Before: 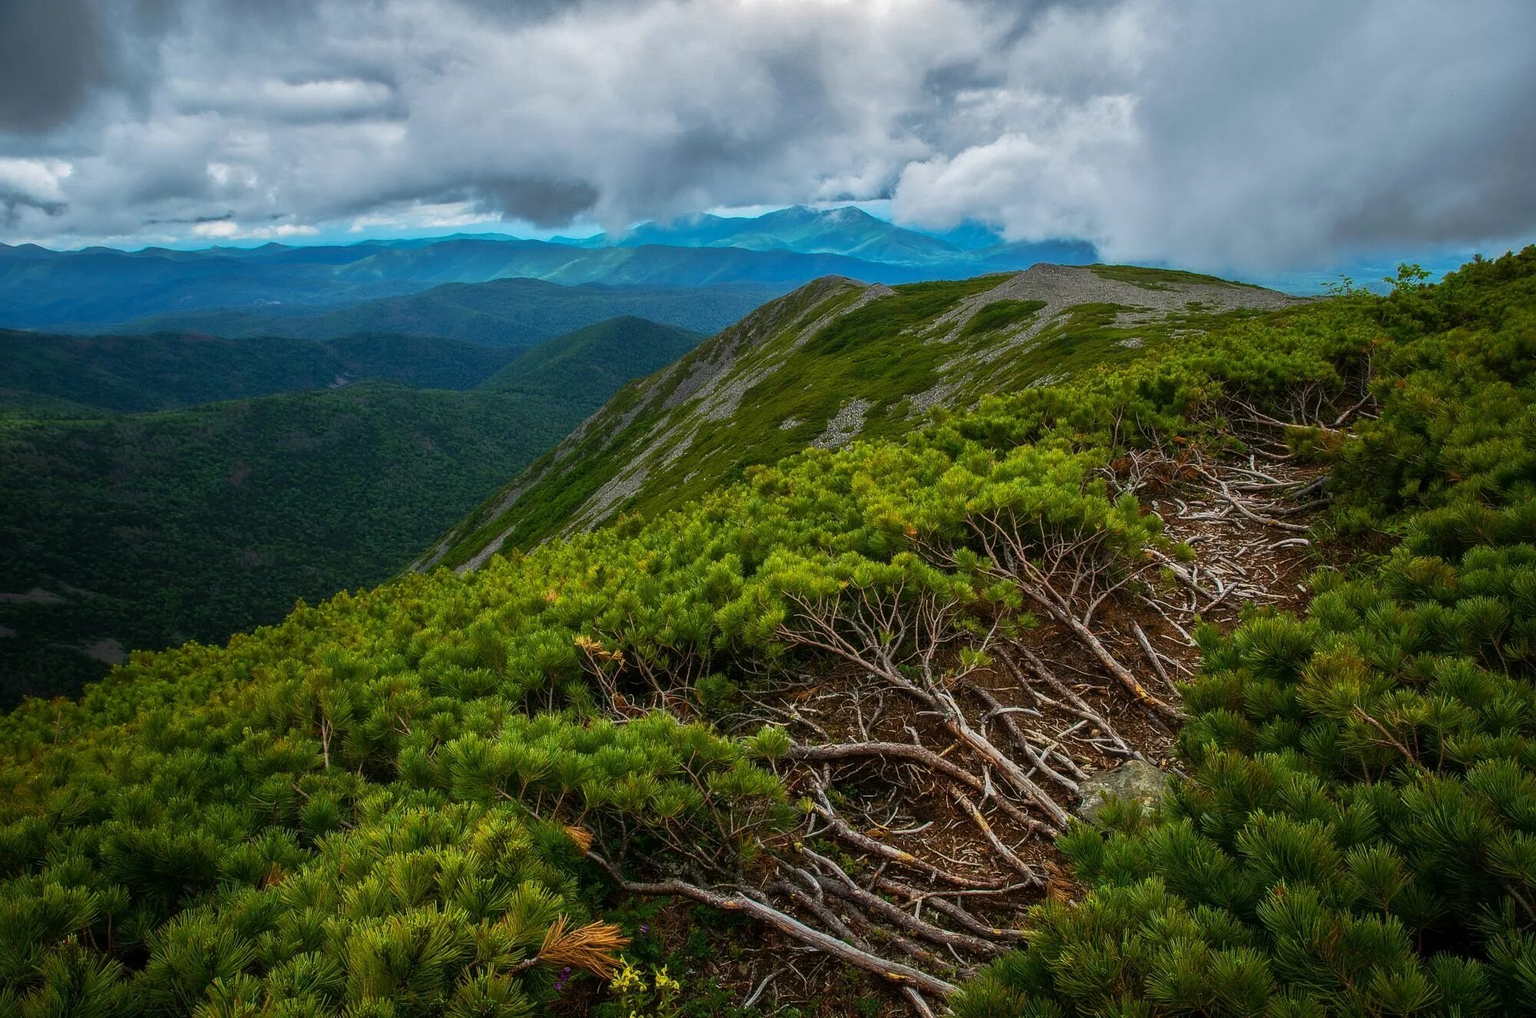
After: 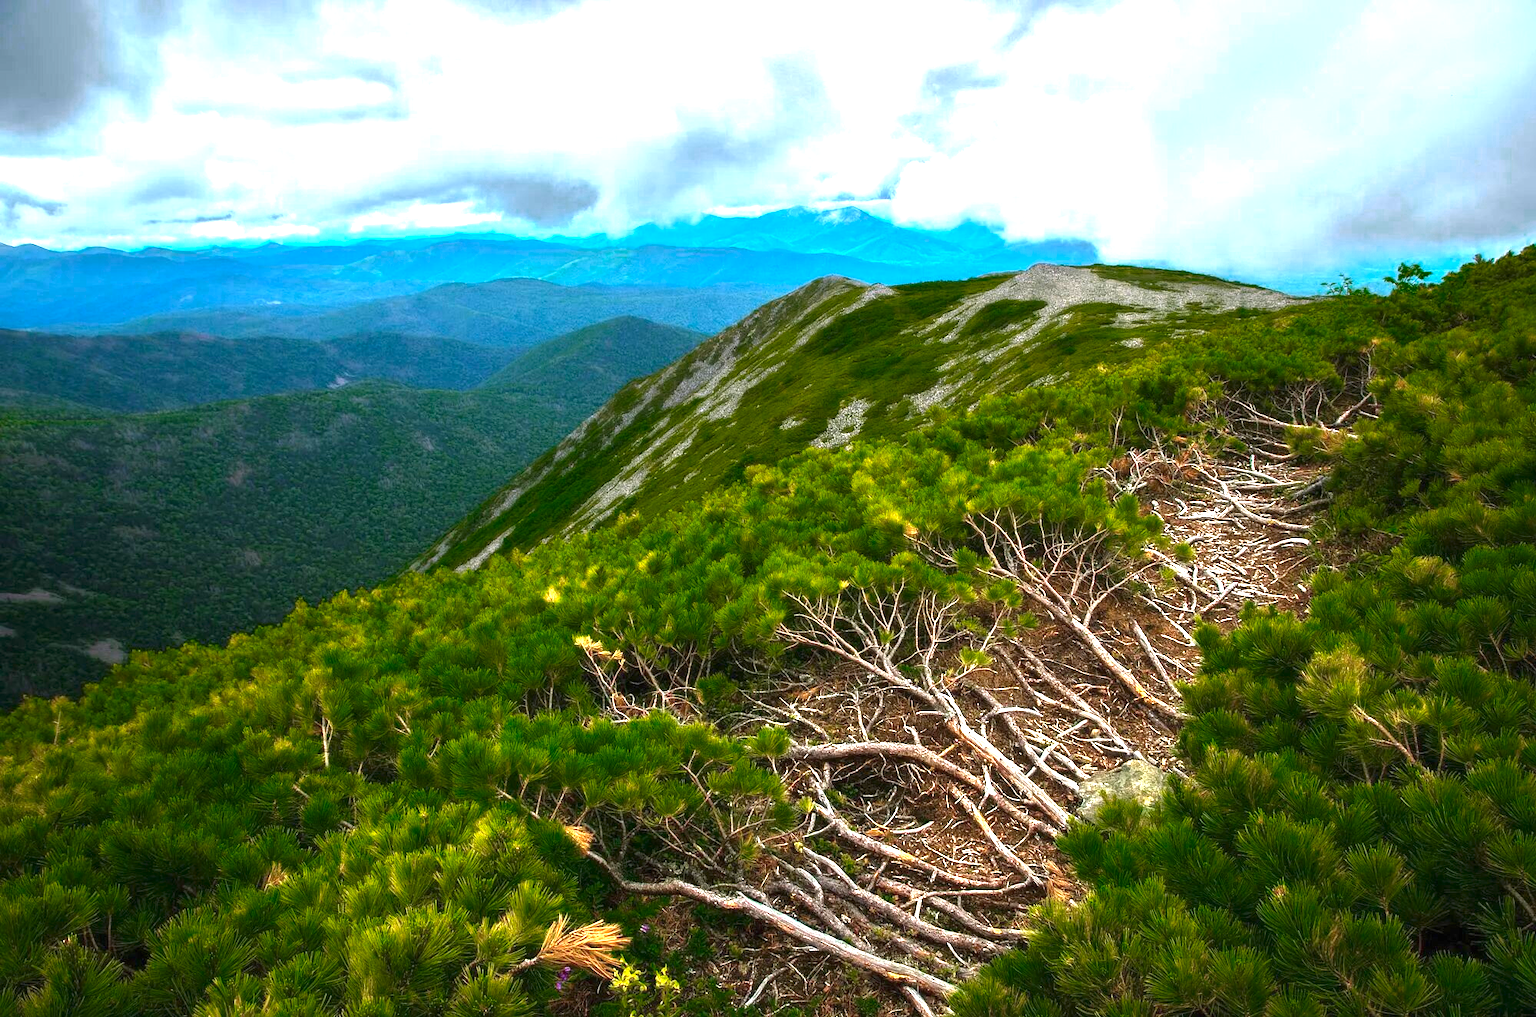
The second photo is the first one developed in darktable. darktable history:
exposure: black level correction 0, exposure 1.741 EV, compensate highlight preservation false
color zones: curves: ch0 [(0.25, 0.5) (0.347, 0.092) (0.75, 0.5)]; ch1 [(0.25, 0.5) (0.33, 0.51) (0.75, 0.5)]
levels: gray 59.41%, levels [0, 0.476, 0.951]
